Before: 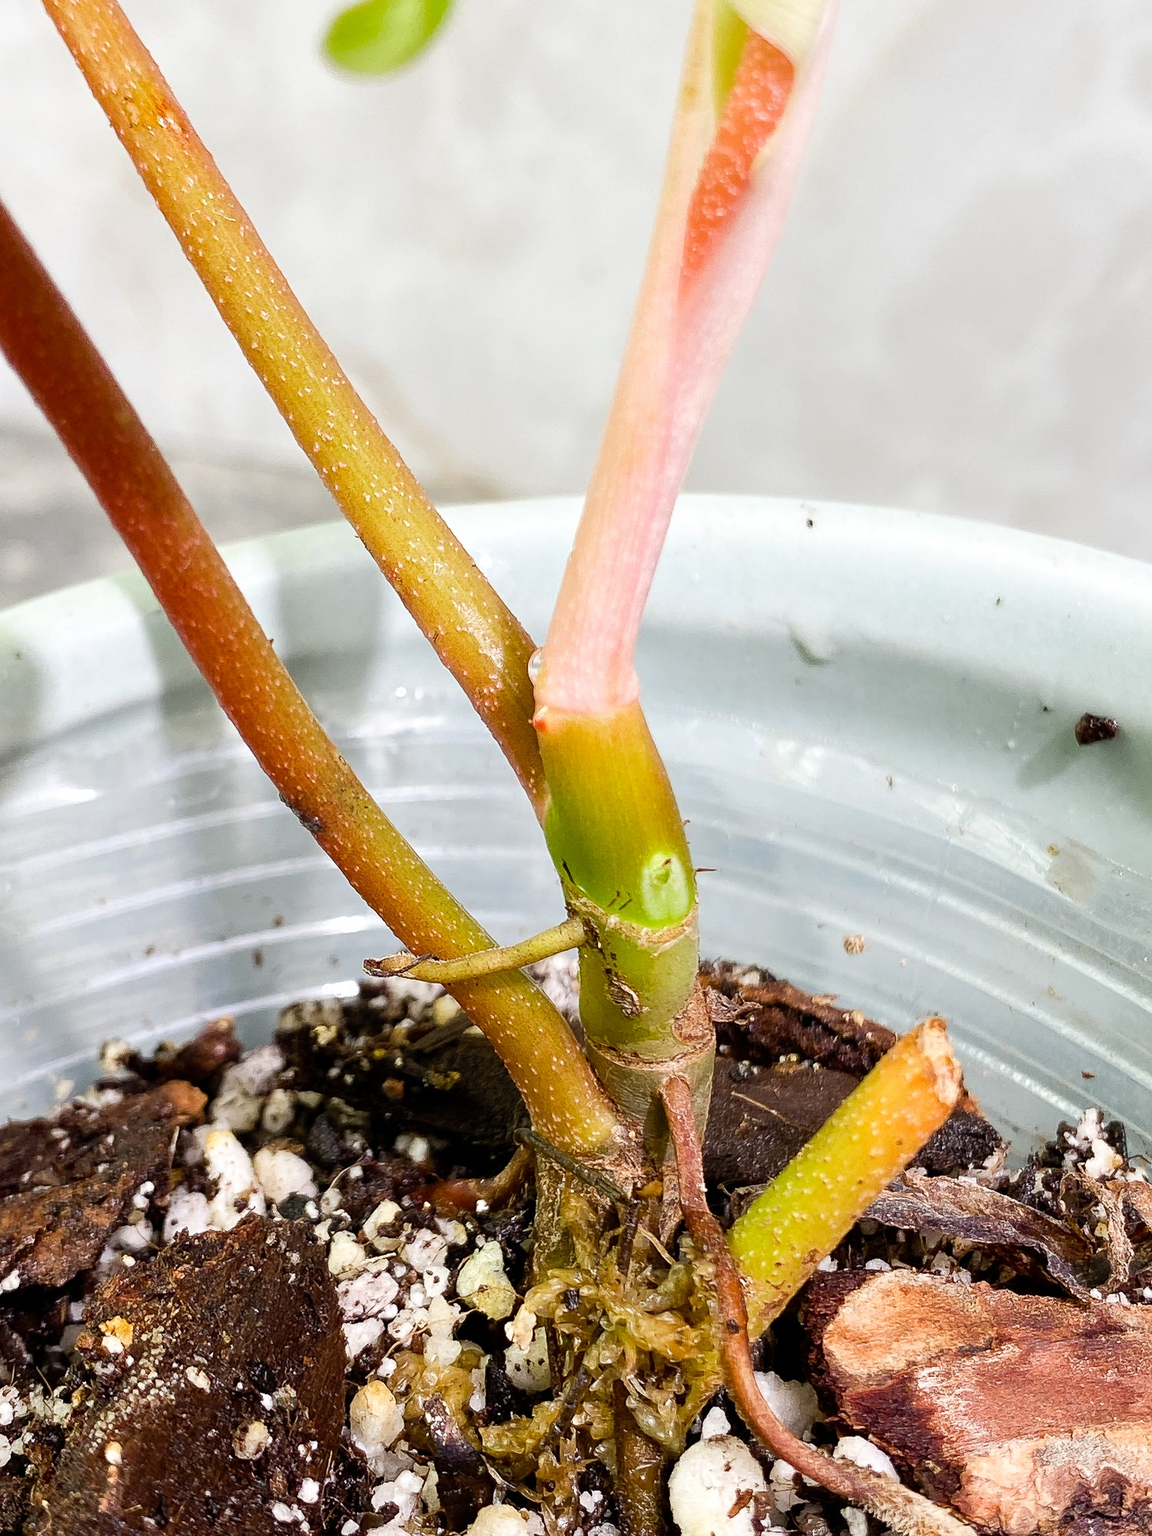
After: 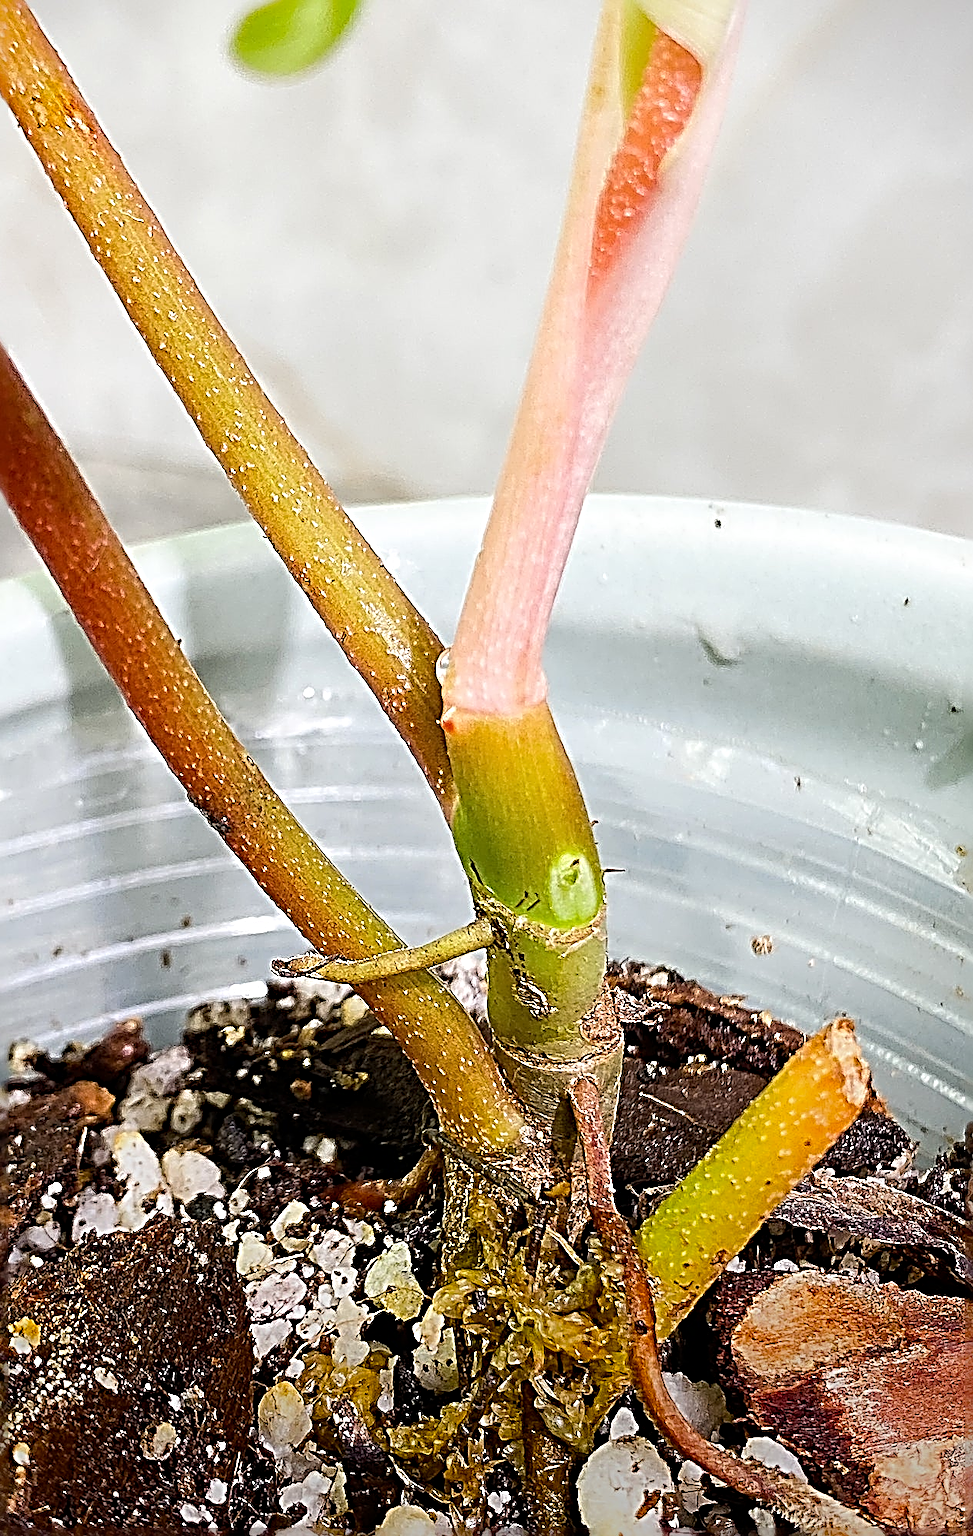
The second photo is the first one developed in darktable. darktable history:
sharpen: radius 4.001, amount 1.991
vignetting: fall-off start 75.09%, saturation 0.382, center (-0.069, -0.306), width/height ratio 1.08
crop: left 8.063%, right 7.479%
